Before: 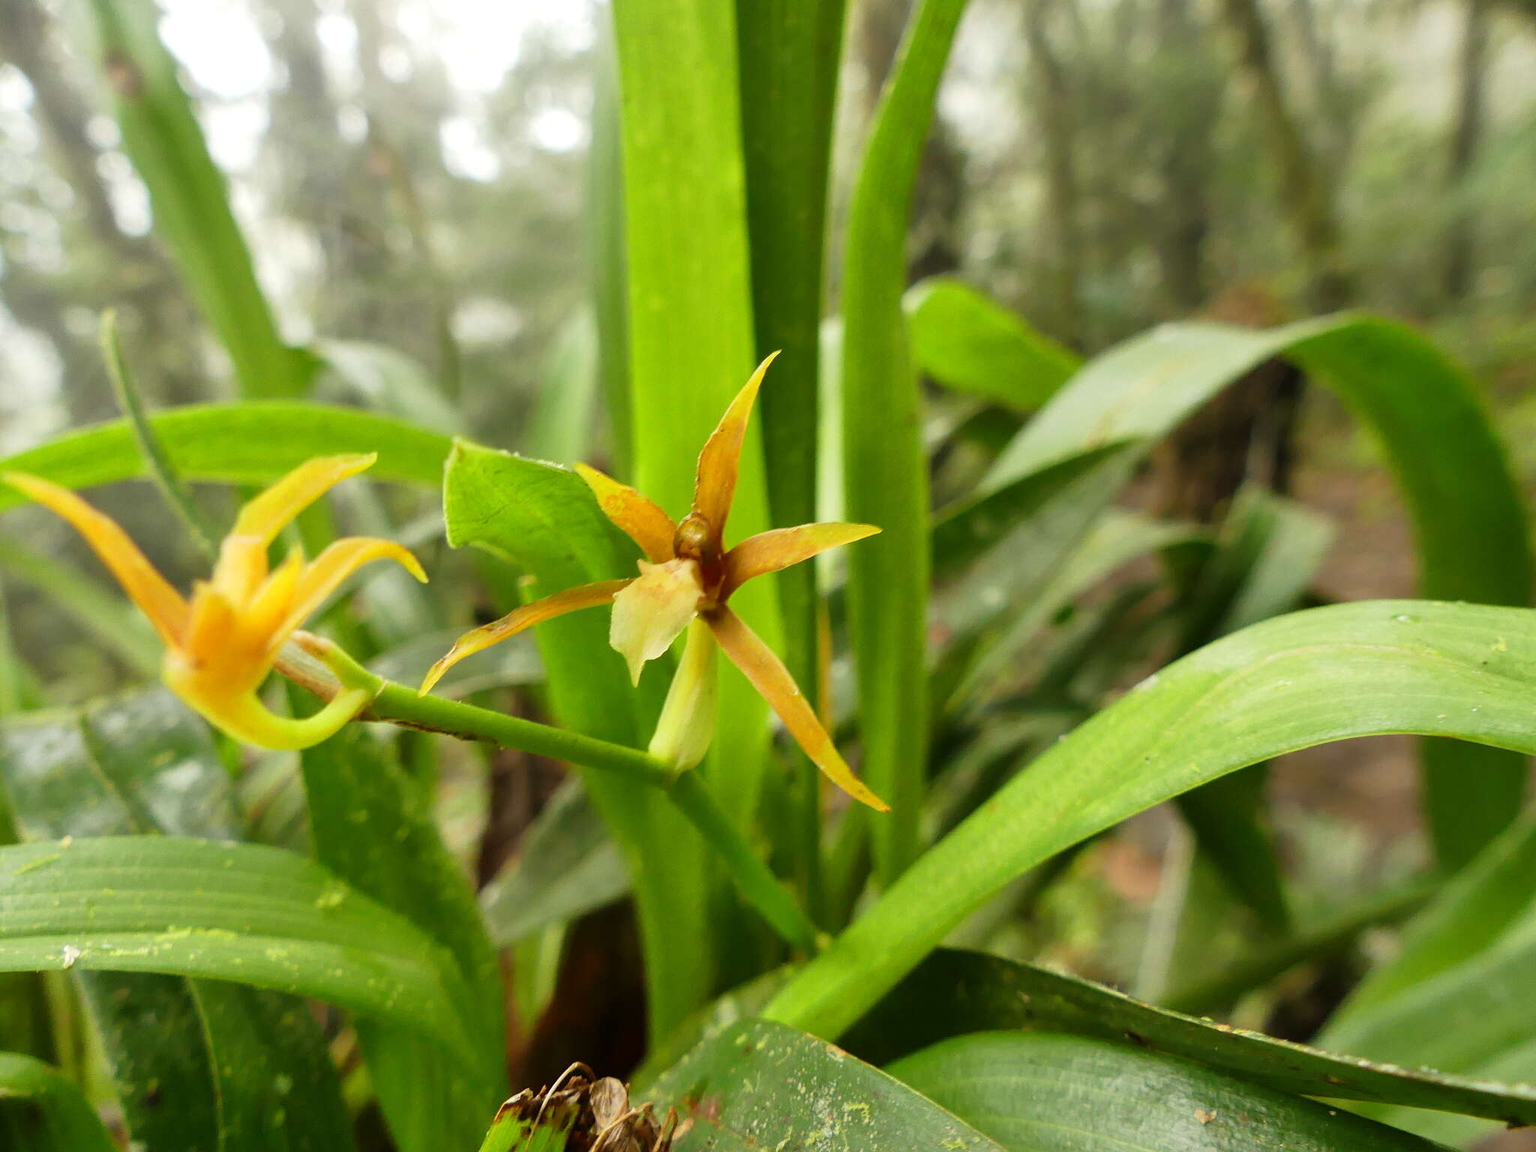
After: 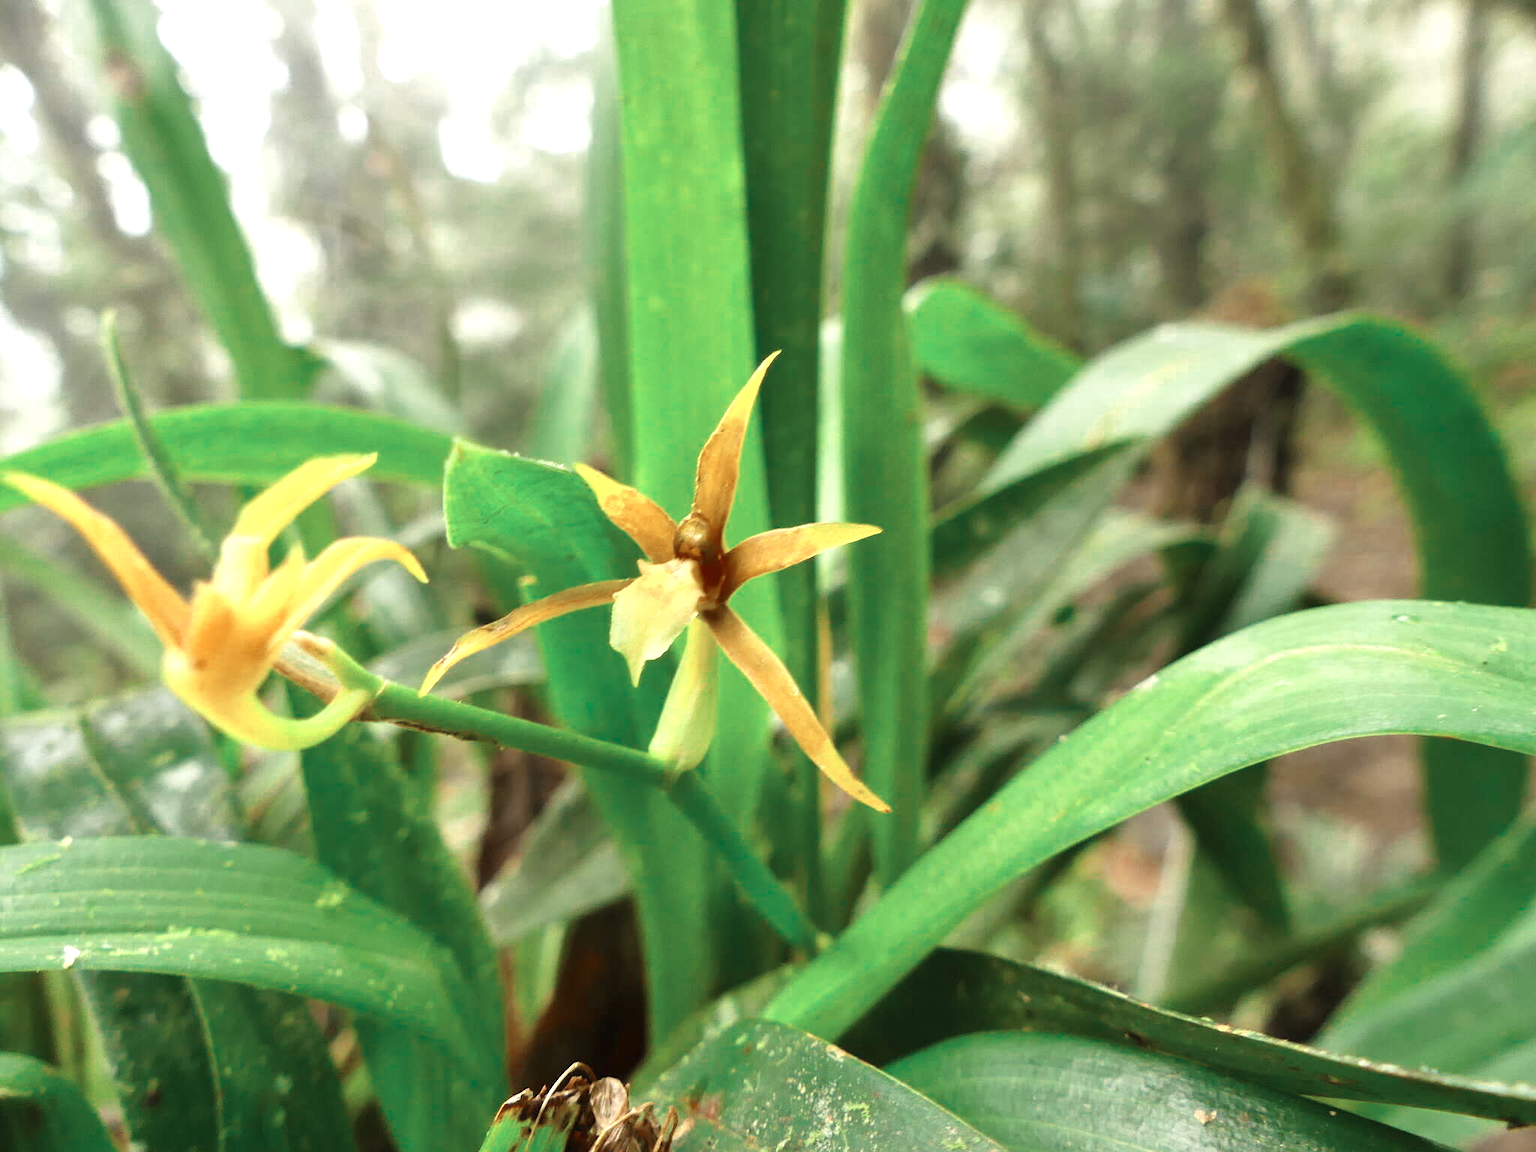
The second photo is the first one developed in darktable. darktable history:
color zones: curves: ch0 [(0, 0.5) (0.125, 0.4) (0.25, 0.5) (0.375, 0.4) (0.5, 0.4) (0.625, 0.35) (0.75, 0.35) (0.875, 0.5)]; ch1 [(0, 0.35) (0.125, 0.45) (0.25, 0.35) (0.375, 0.35) (0.5, 0.35) (0.625, 0.35) (0.75, 0.45) (0.875, 0.35)]; ch2 [(0, 0.6) (0.125, 0.5) (0.25, 0.5) (0.375, 0.6) (0.5, 0.6) (0.625, 0.5) (0.75, 0.5) (0.875, 0.5)]
exposure: black level correction 0, exposure 0.703 EV, compensate highlight preservation false
